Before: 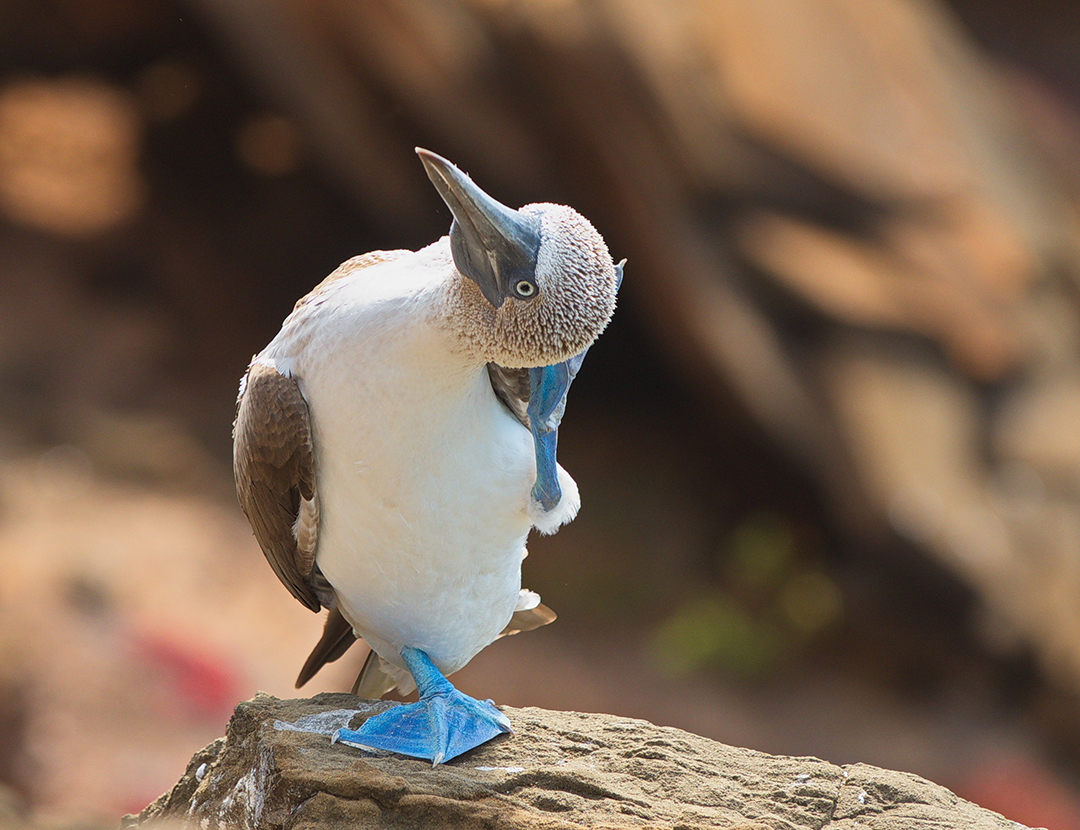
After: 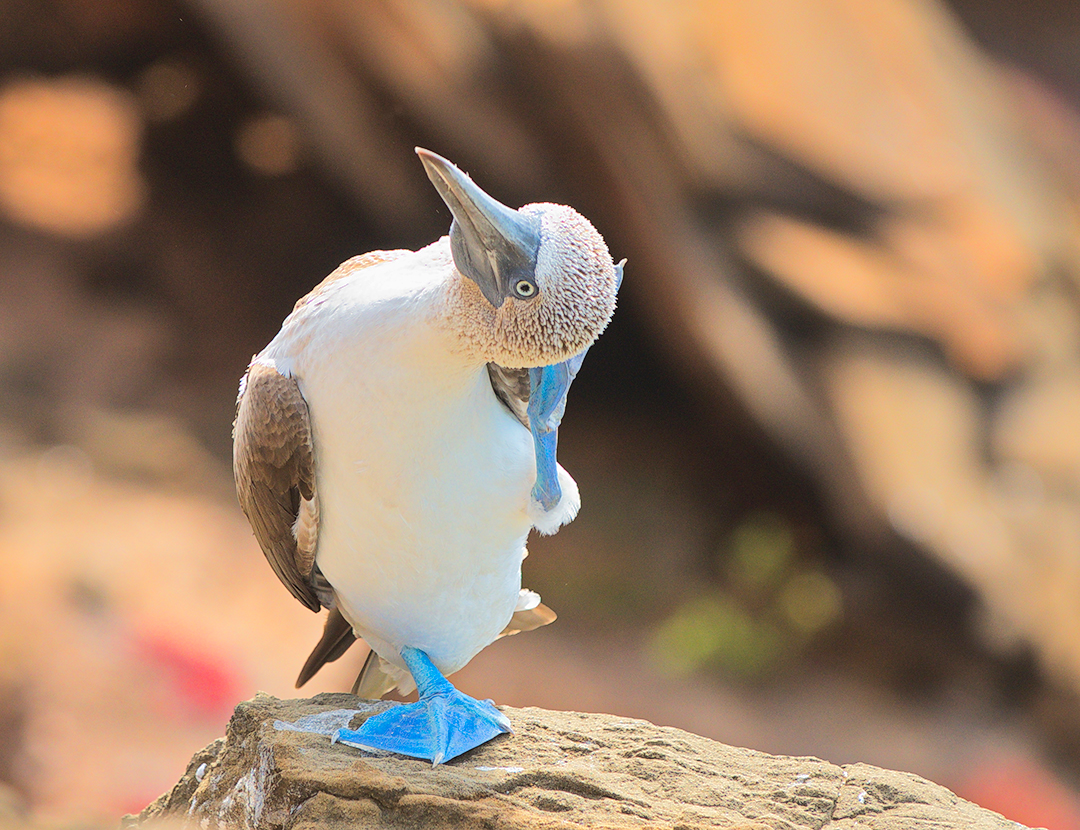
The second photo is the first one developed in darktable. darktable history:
tone equalizer: -7 EV 0.165 EV, -6 EV 0.64 EV, -5 EV 1.13 EV, -4 EV 1.3 EV, -3 EV 1.14 EV, -2 EV 0.6 EV, -1 EV 0.163 EV, edges refinement/feathering 500, mask exposure compensation -1.57 EV, preserve details no
shadows and highlights: on, module defaults
